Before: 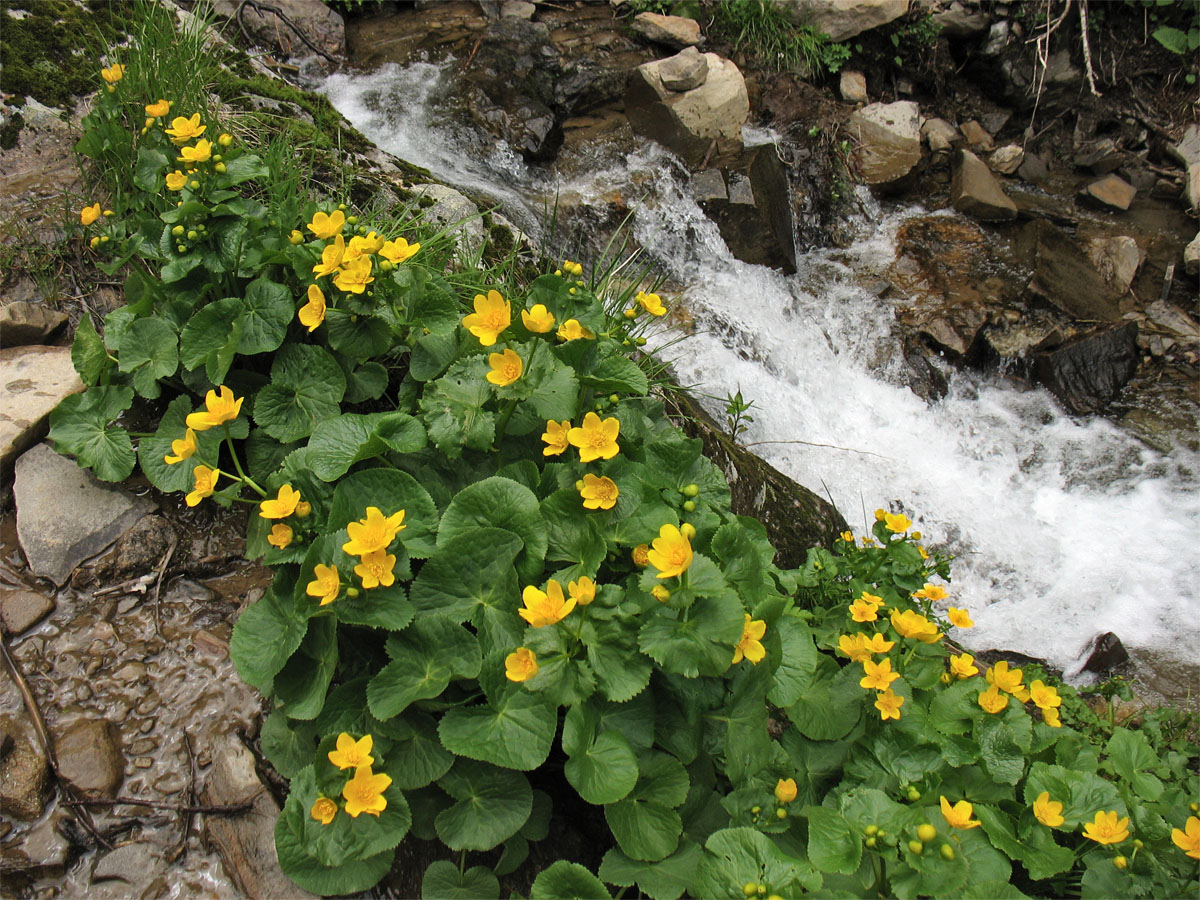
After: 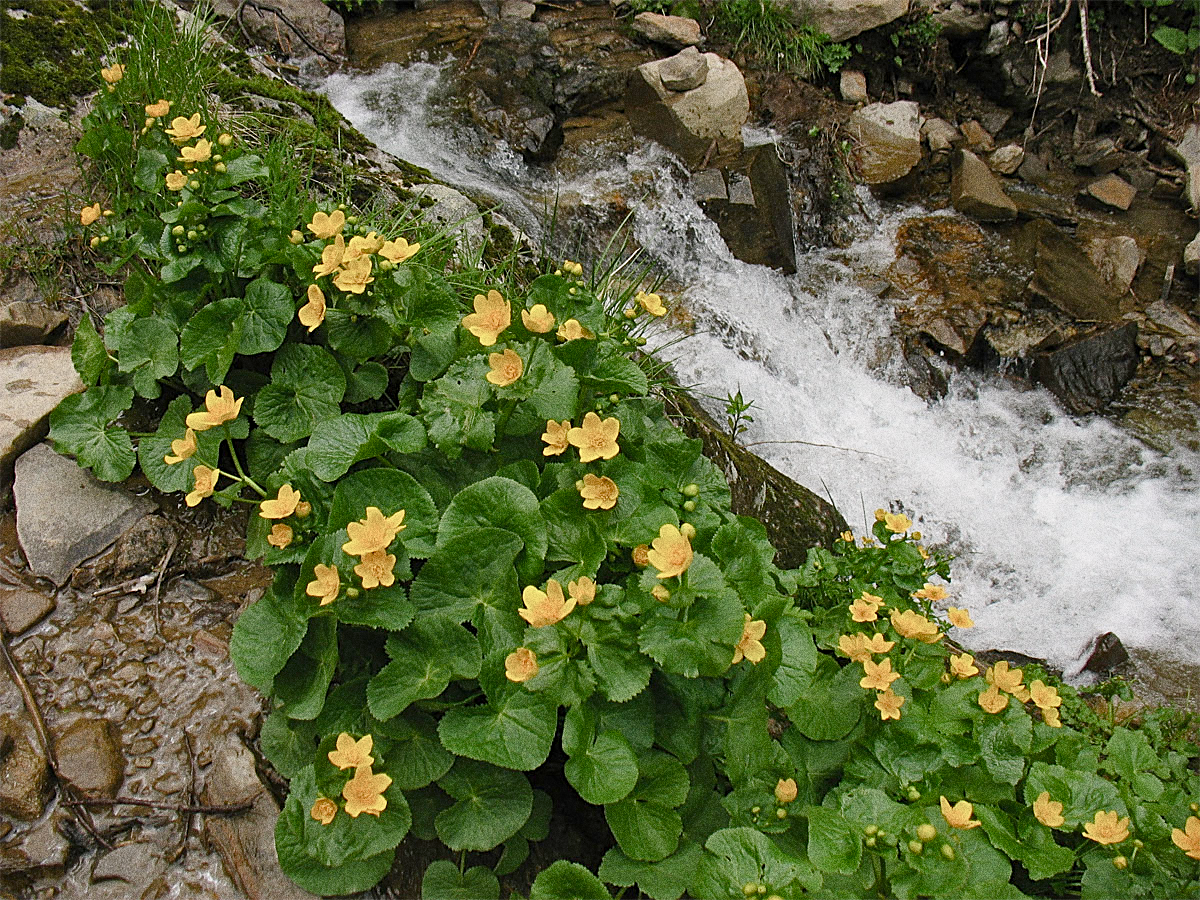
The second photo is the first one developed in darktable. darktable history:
sharpen: on, module defaults
grain: coarseness 10.62 ISO, strength 55.56%
color balance rgb: shadows lift › chroma 1%, shadows lift › hue 113°, highlights gain › chroma 0.2%, highlights gain › hue 333°, perceptual saturation grading › global saturation 20%, perceptual saturation grading › highlights -50%, perceptual saturation grading › shadows 25%, contrast -10%
